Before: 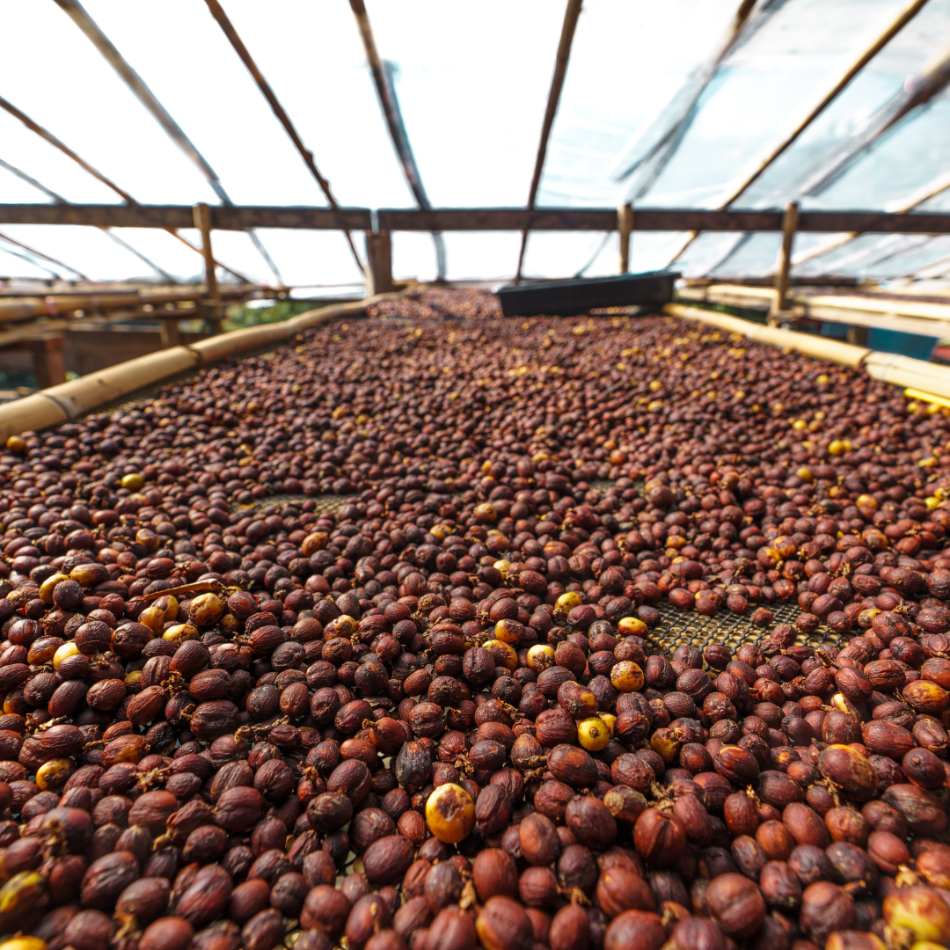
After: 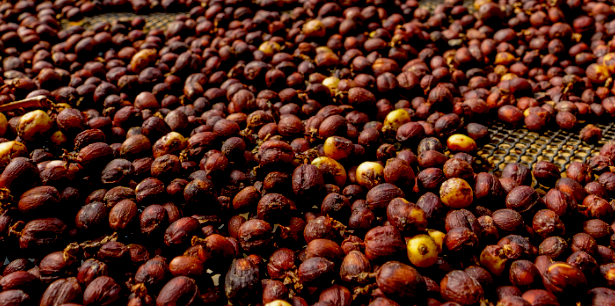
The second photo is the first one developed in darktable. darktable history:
exposure: black level correction 0.03, exposure -0.078 EV, compensate highlight preservation false
crop: left 18.048%, top 50.859%, right 17.145%, bottom 16.9%
